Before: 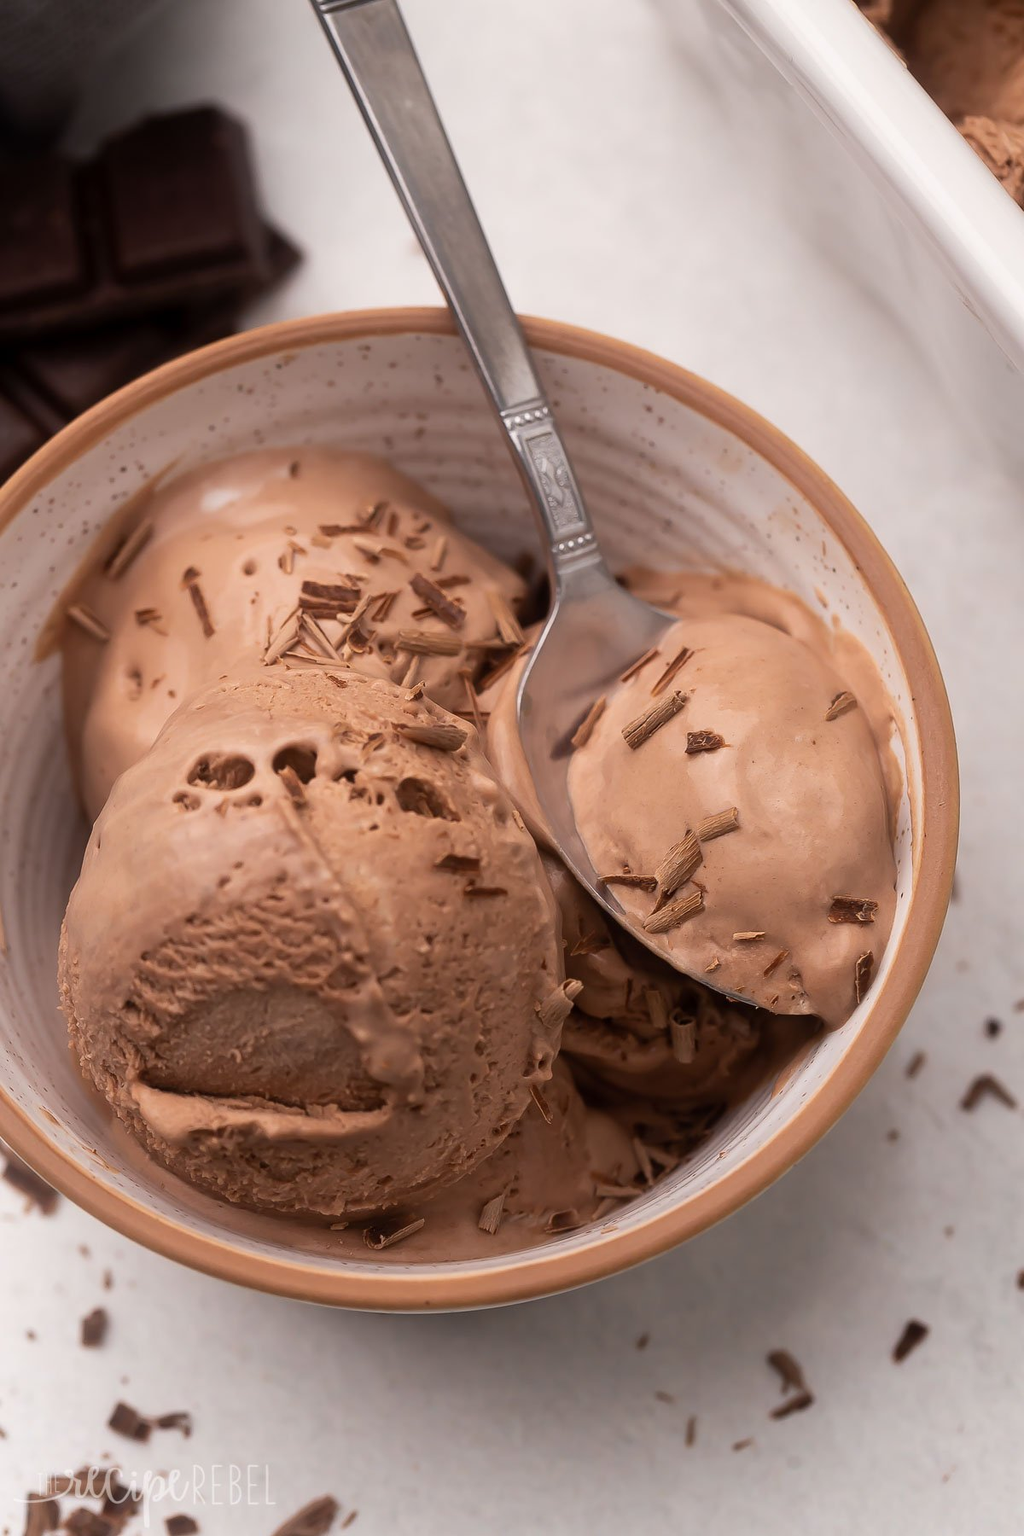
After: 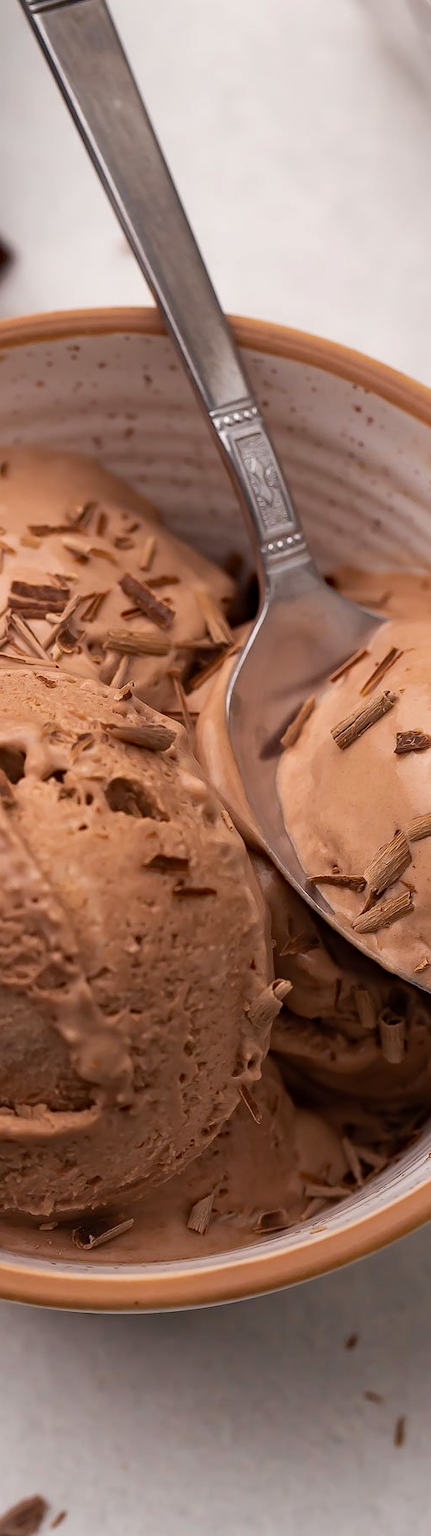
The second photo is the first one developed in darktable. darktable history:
crop: left 28.496%, right 29.258%
haze removal: strength 0.296, distance 0.248, adaptive false
